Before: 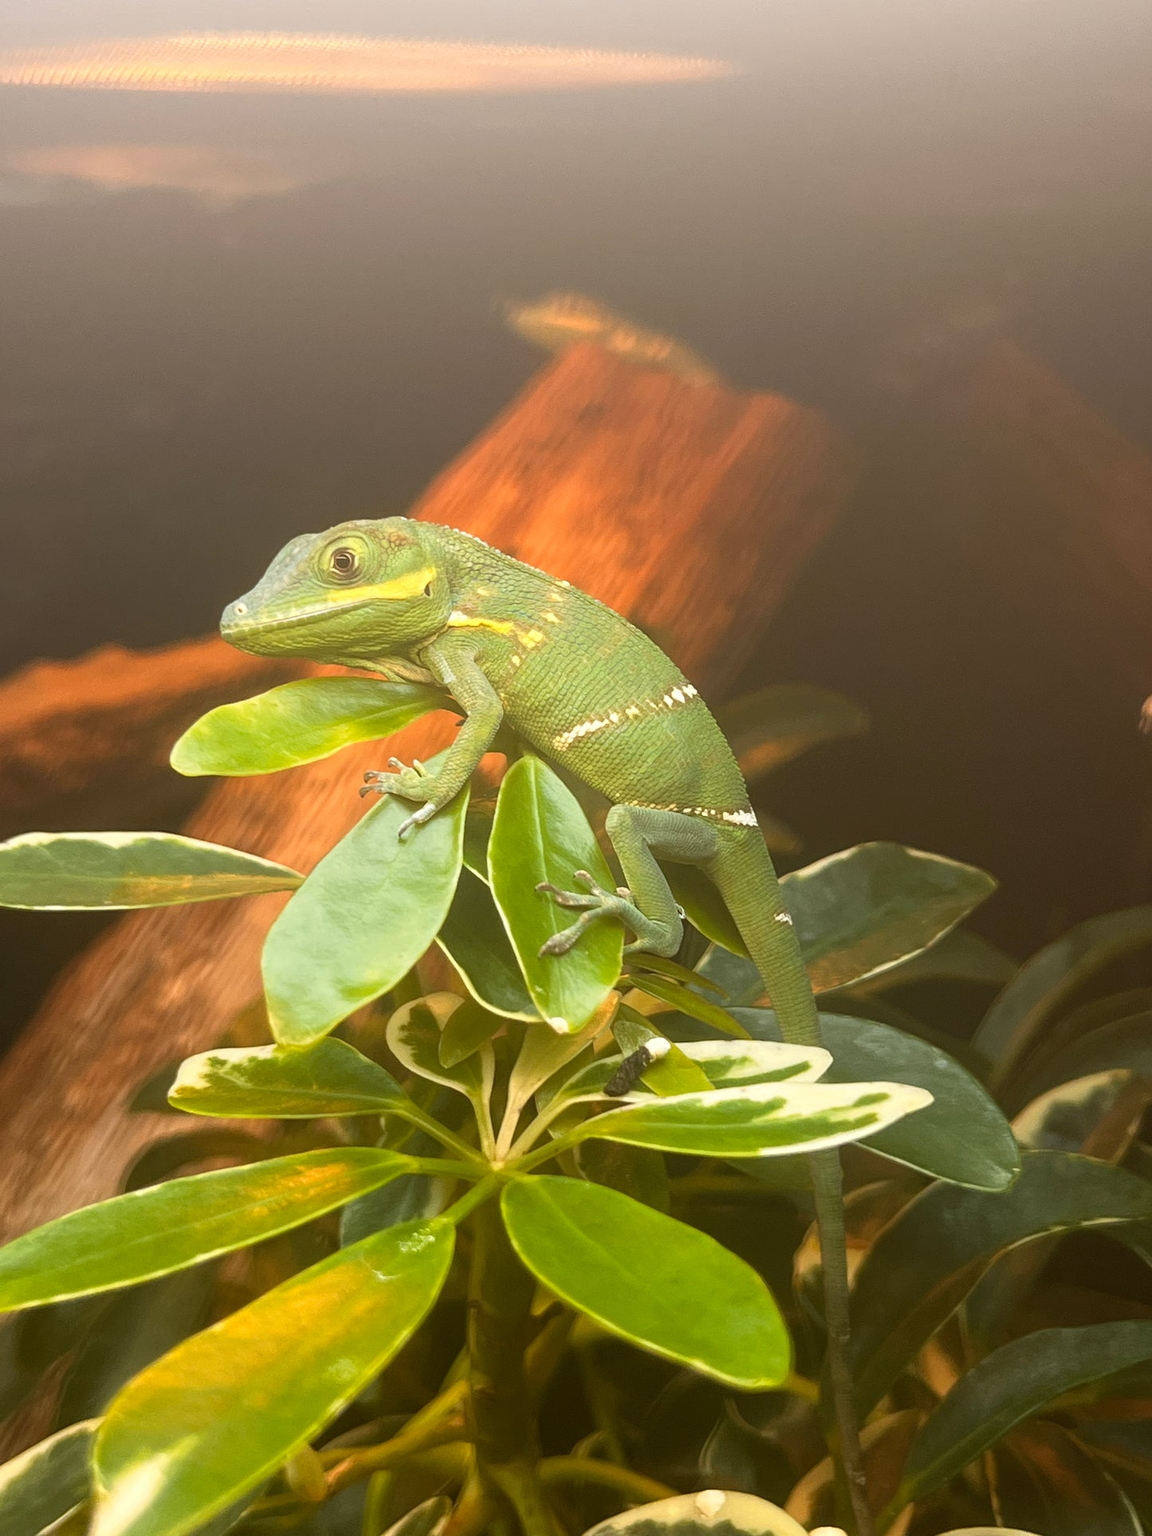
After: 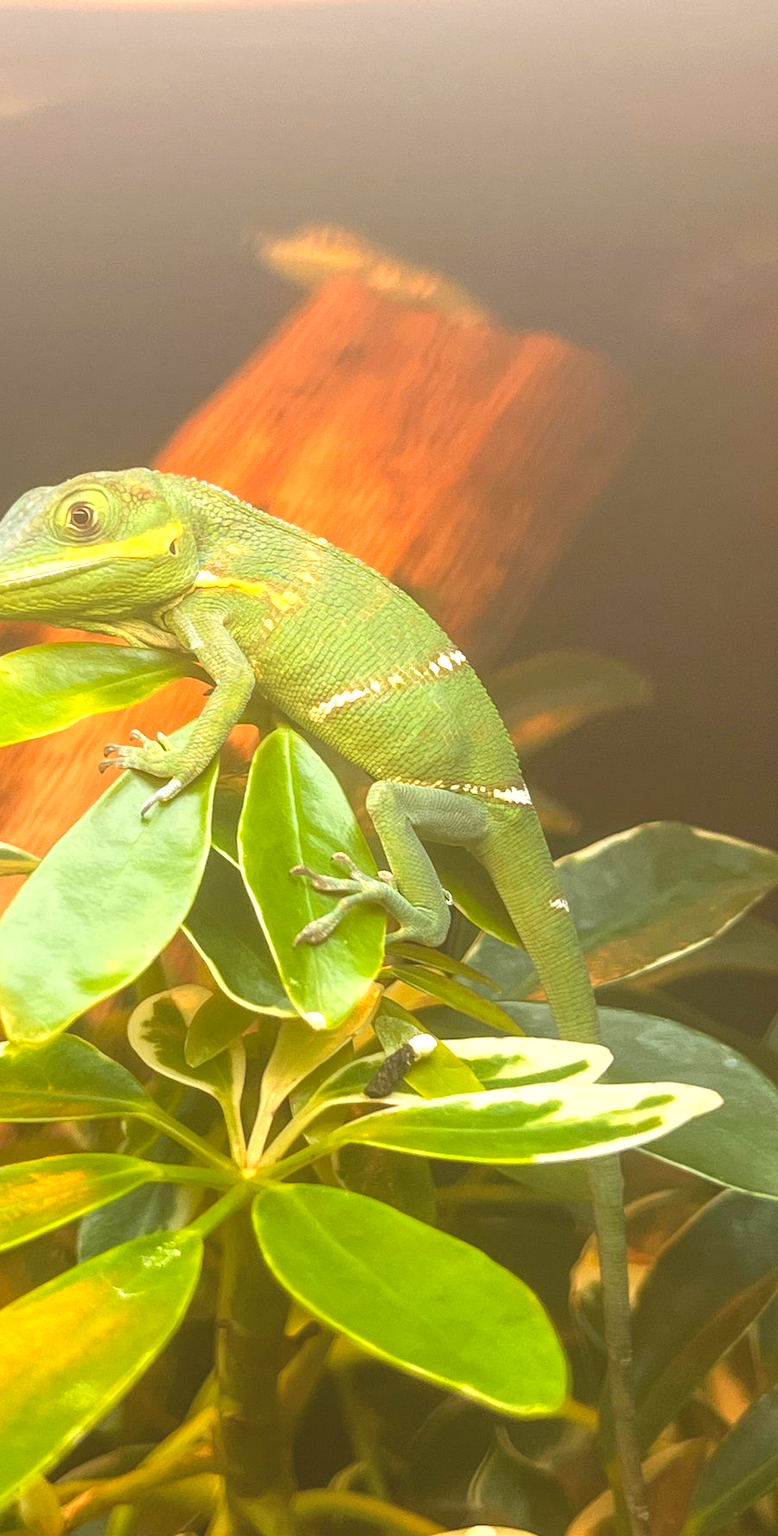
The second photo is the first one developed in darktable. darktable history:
crop and rotate: left 23.347%, top 5.642%, right 14.392%, bottom 2.306%
local contrast: on, module defaults
exposure: black level correction 0, exposure 1.001 EV, compensate highlight preservation false
contrast brightness saturation: contrast -0.291
